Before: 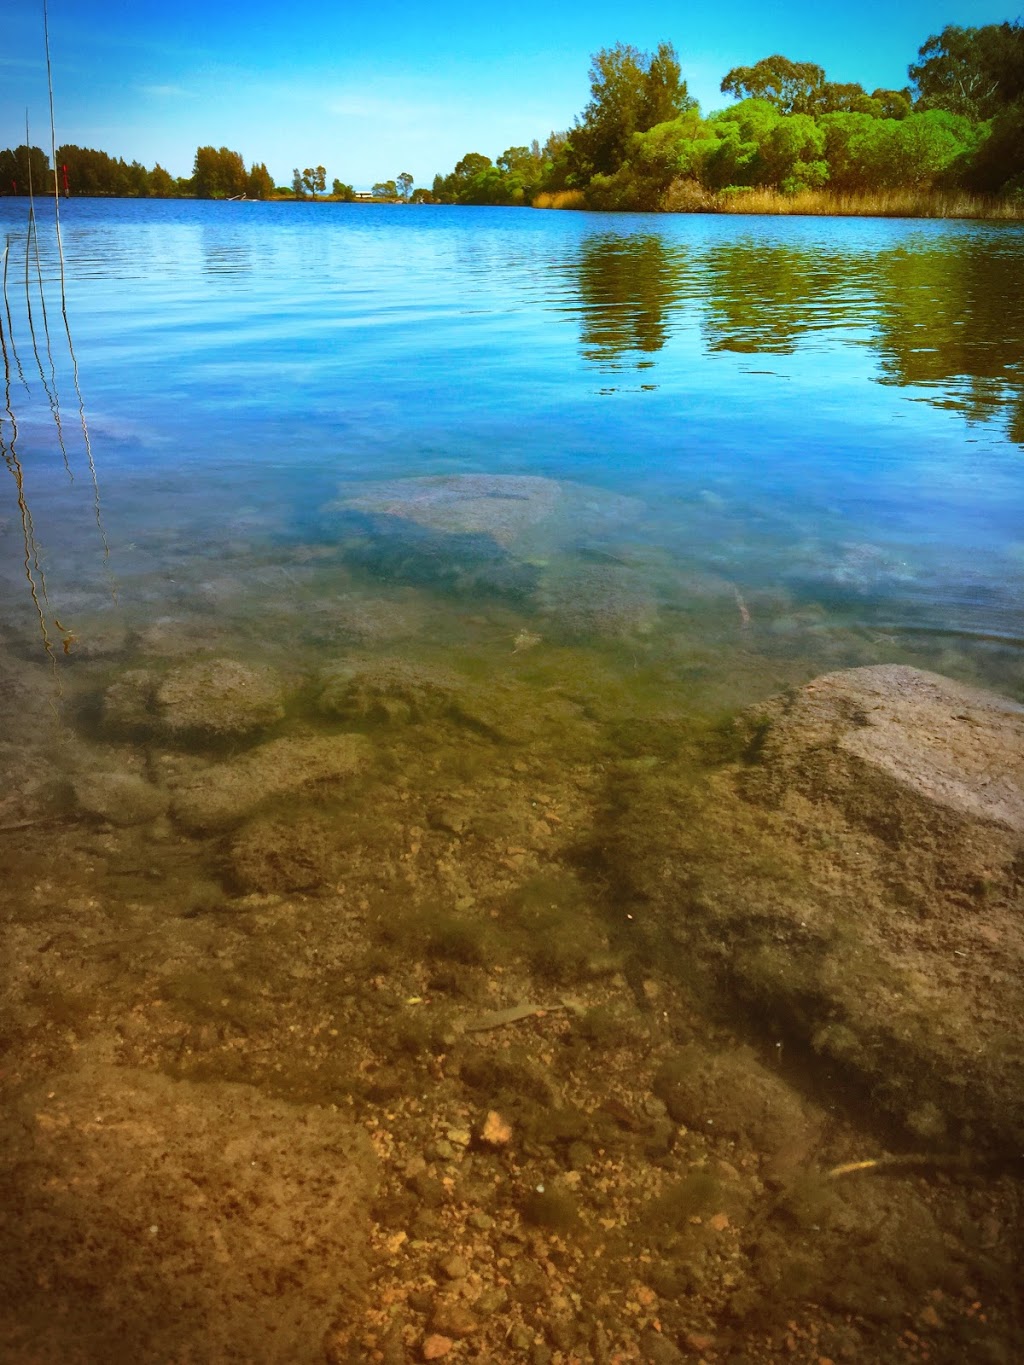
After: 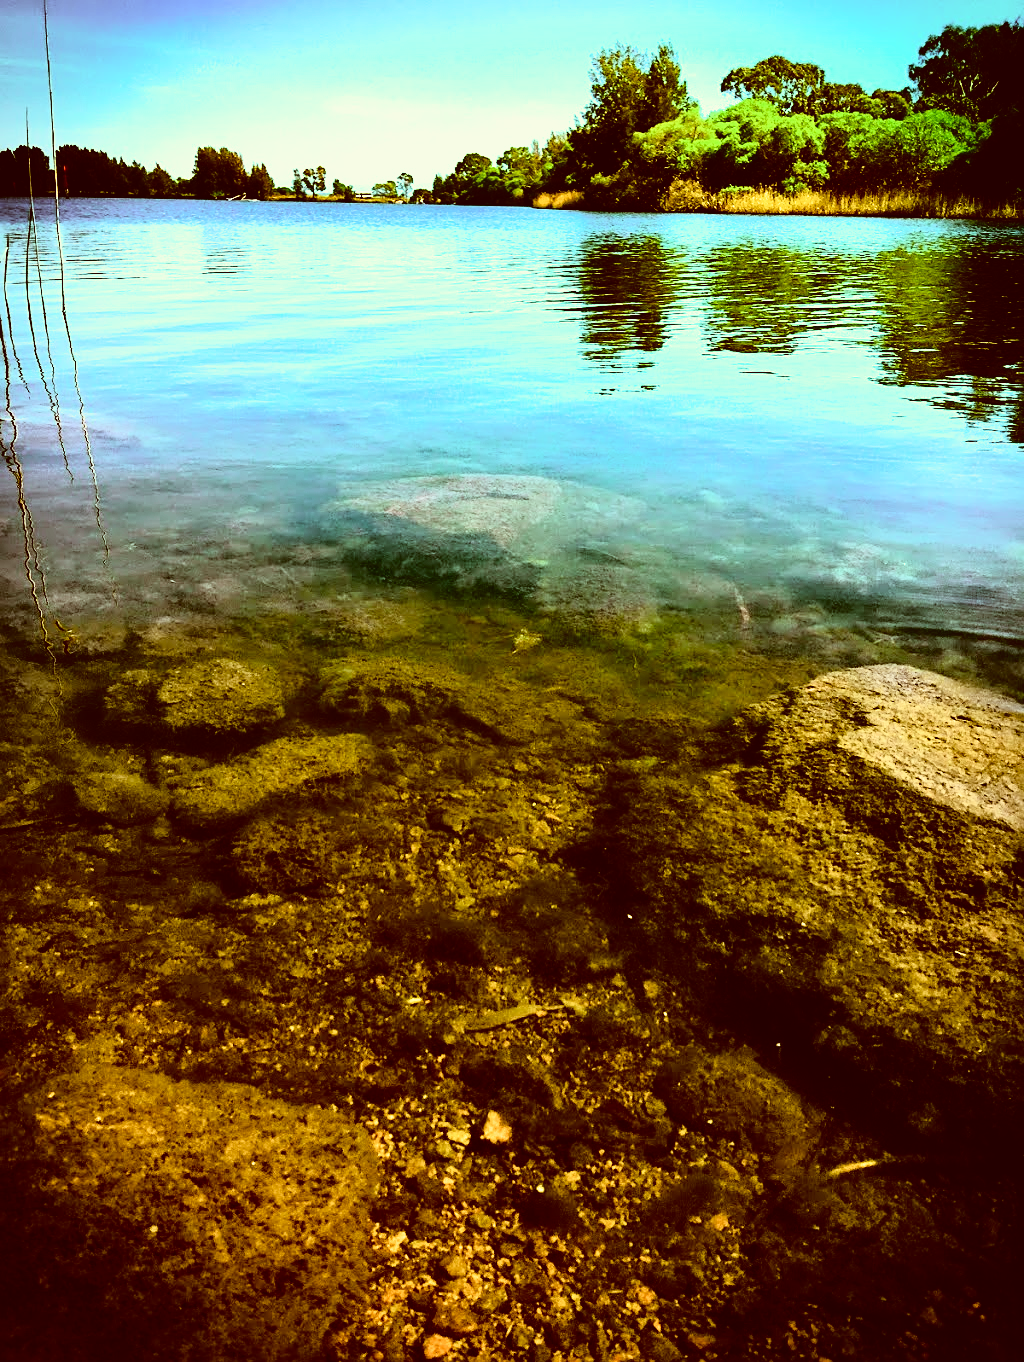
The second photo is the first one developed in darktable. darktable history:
sharpen: on, module defaults
tone curve: curves: ch0 [(0, 0.022) (0.177, 0.086) (0.392, 0.438) (0.704, 0.844) (0.858, 0.938) (1, 0.981)]; ch1 [(0, 0) (0.402, 0.36) (0.476, 0.456) (0.498, 0.501) (0.518, 0.521) (0.58, 0.598) (0.619, 0.65) (0.692, 0.737) (1, 1)]; ch2 [(0, 0) (0.415, 0.438) (0.483, 0.499) (0.503, 0.507) (0.526, 0.537) (0.563, 0.624) (0.626, 0.714) (0.699, 0.753) (0.997, 0.858)], color space Lab, independent channels
filmic rgb: black relative exposure -8.25 EV, white relative exposure 2.2 EV, hardness 7.04, latitude 85.99%, contrast 1.692, highlights saturation mix -3.26%, shadows ↔ highlights balance -2.29%
crop: top 0.03%, bottom 0.176%
color correction: highlights a* -6.28, highlights b* 9.25, shadows a* 10.05, shadows b* 23.73
